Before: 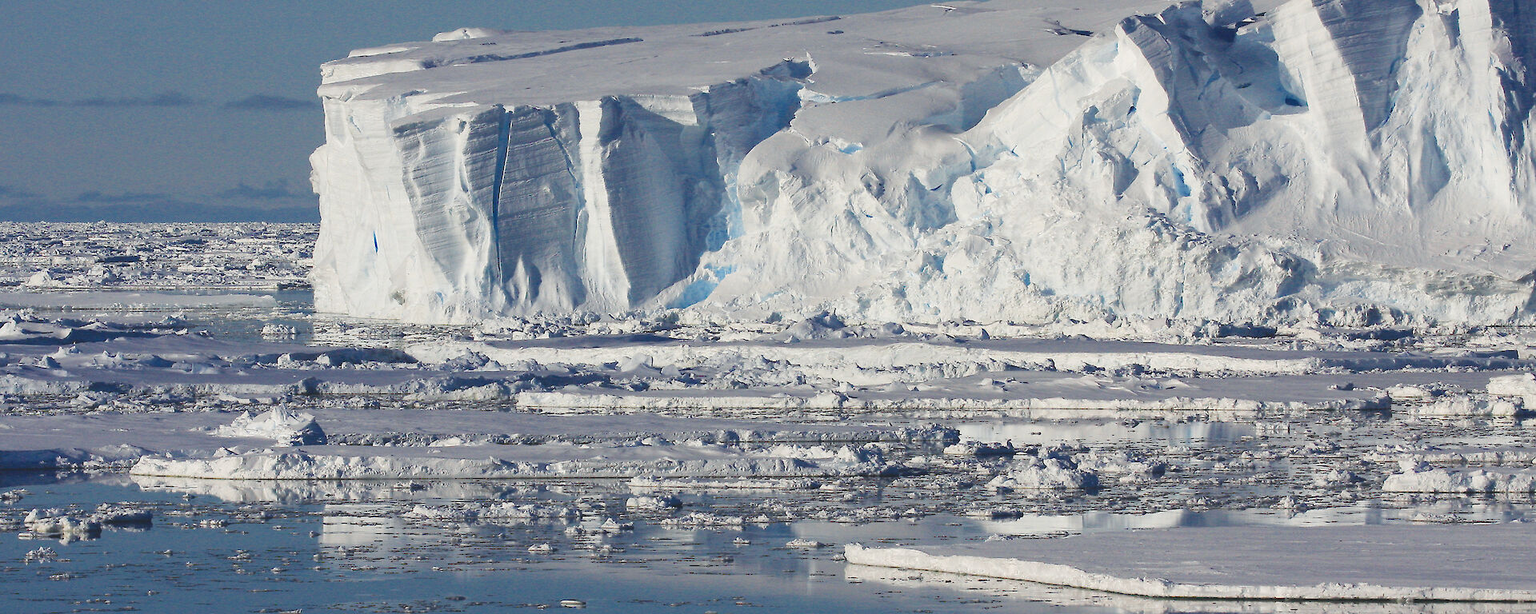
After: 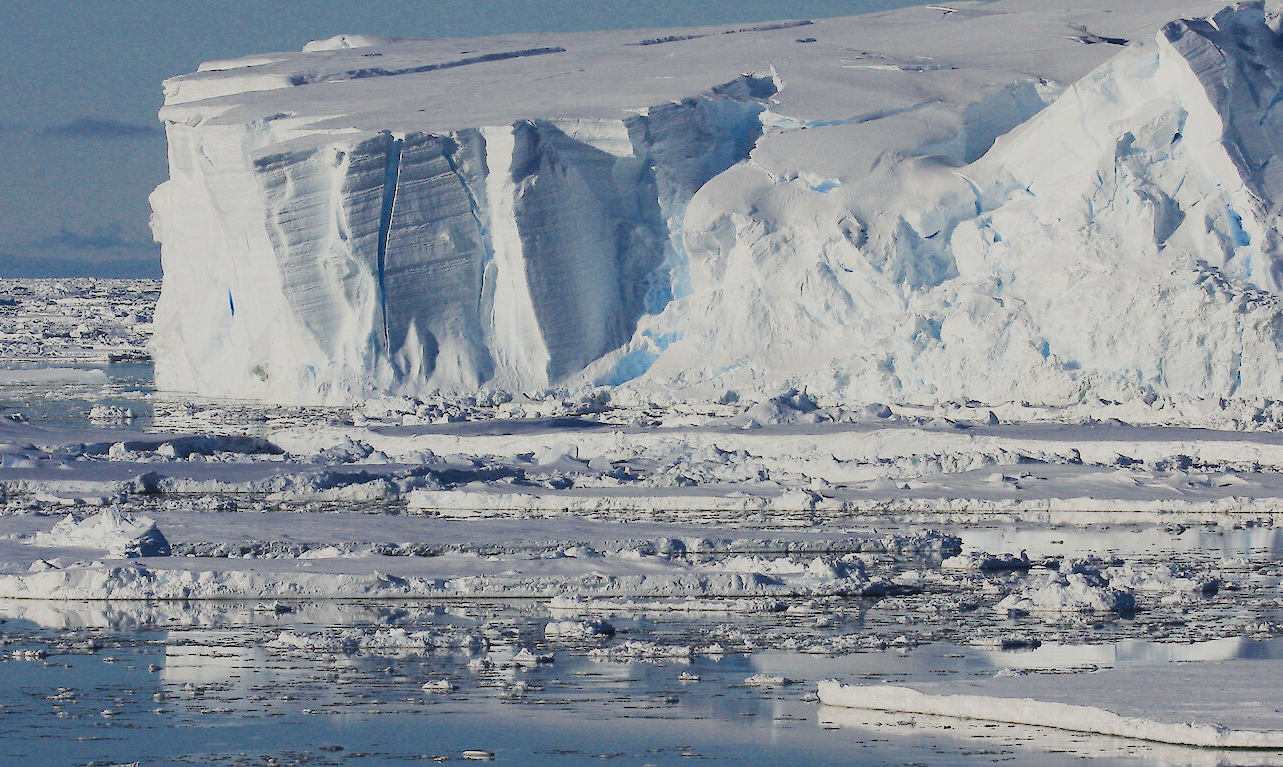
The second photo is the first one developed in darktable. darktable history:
crop and rotate: left 12.428%, right 20.741%
filmic rgb: middle gray luminance 28.75%, black relative exposure -10.34 EV, white relative exposure 5.49 EV, target black luminance 0%, hardness 3.91, latitude 2.53%, contrast 1.128, highlights saturation mix 5.27%, shadows ↔ highlights balance 14.67%
